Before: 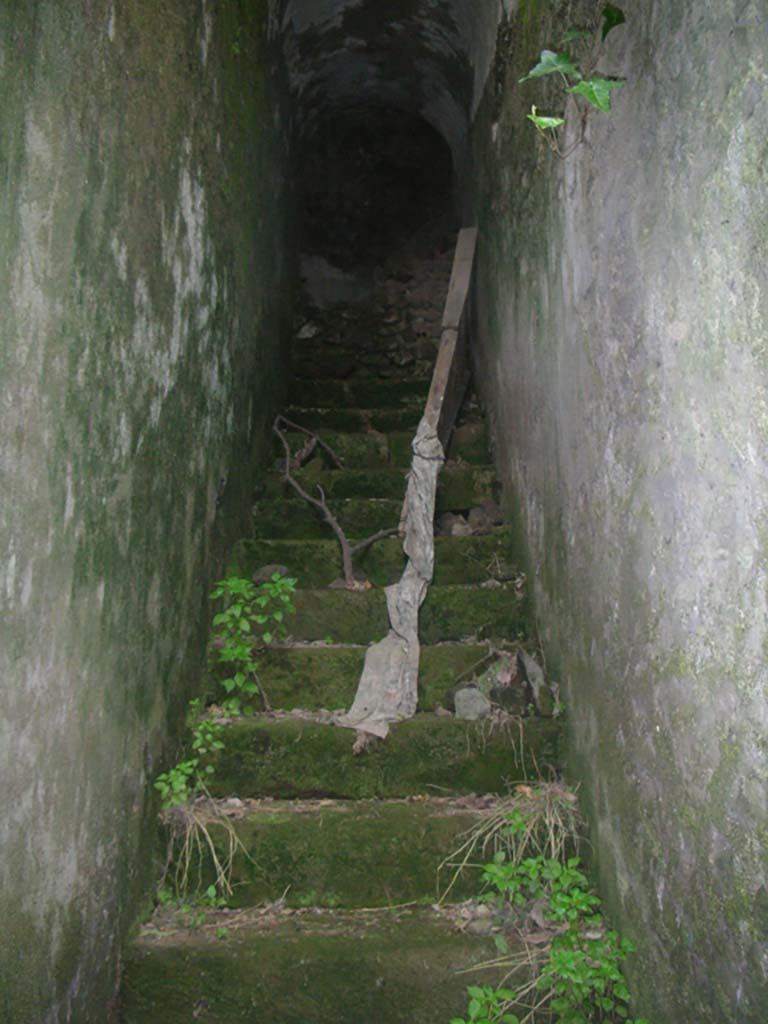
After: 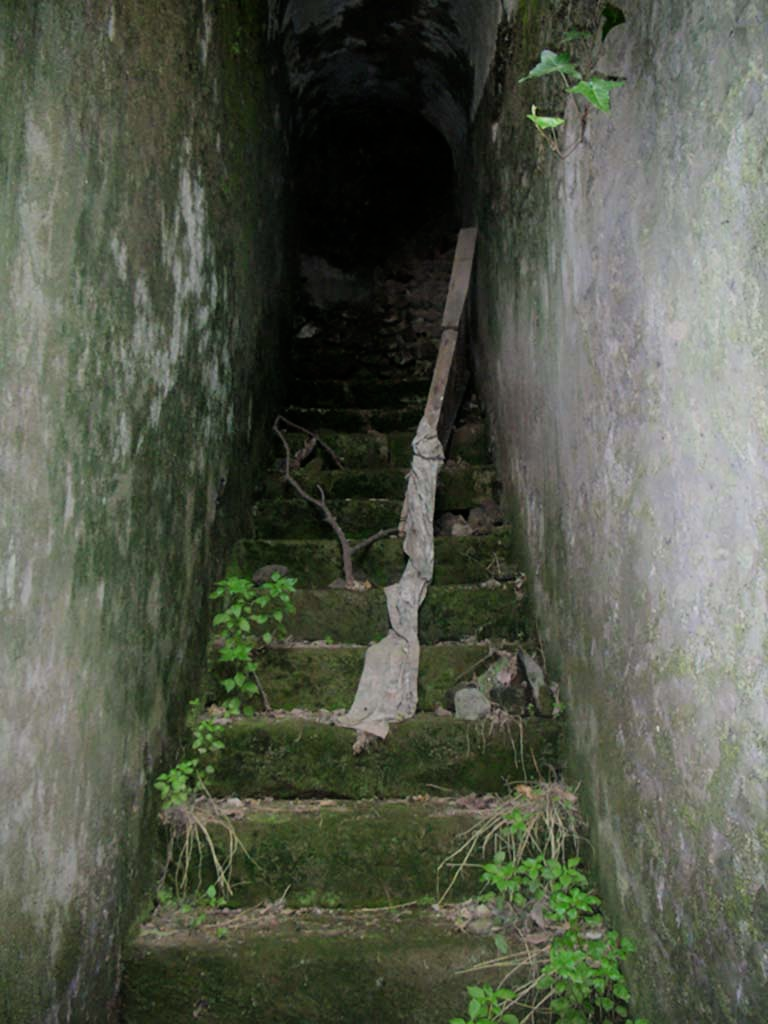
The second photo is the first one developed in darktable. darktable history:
filmic rgb: middle gray luminance 28.89%, black relative exposure -10.34 EV, white relative exposure 5.5 EV, target black luminance 0%, hardness 3.91, latitude 2.2%, contrast 1.129, highlights saturation mix 5.43%, shadows ↔ highlights balance 15.03%, color science v6 (2022)
